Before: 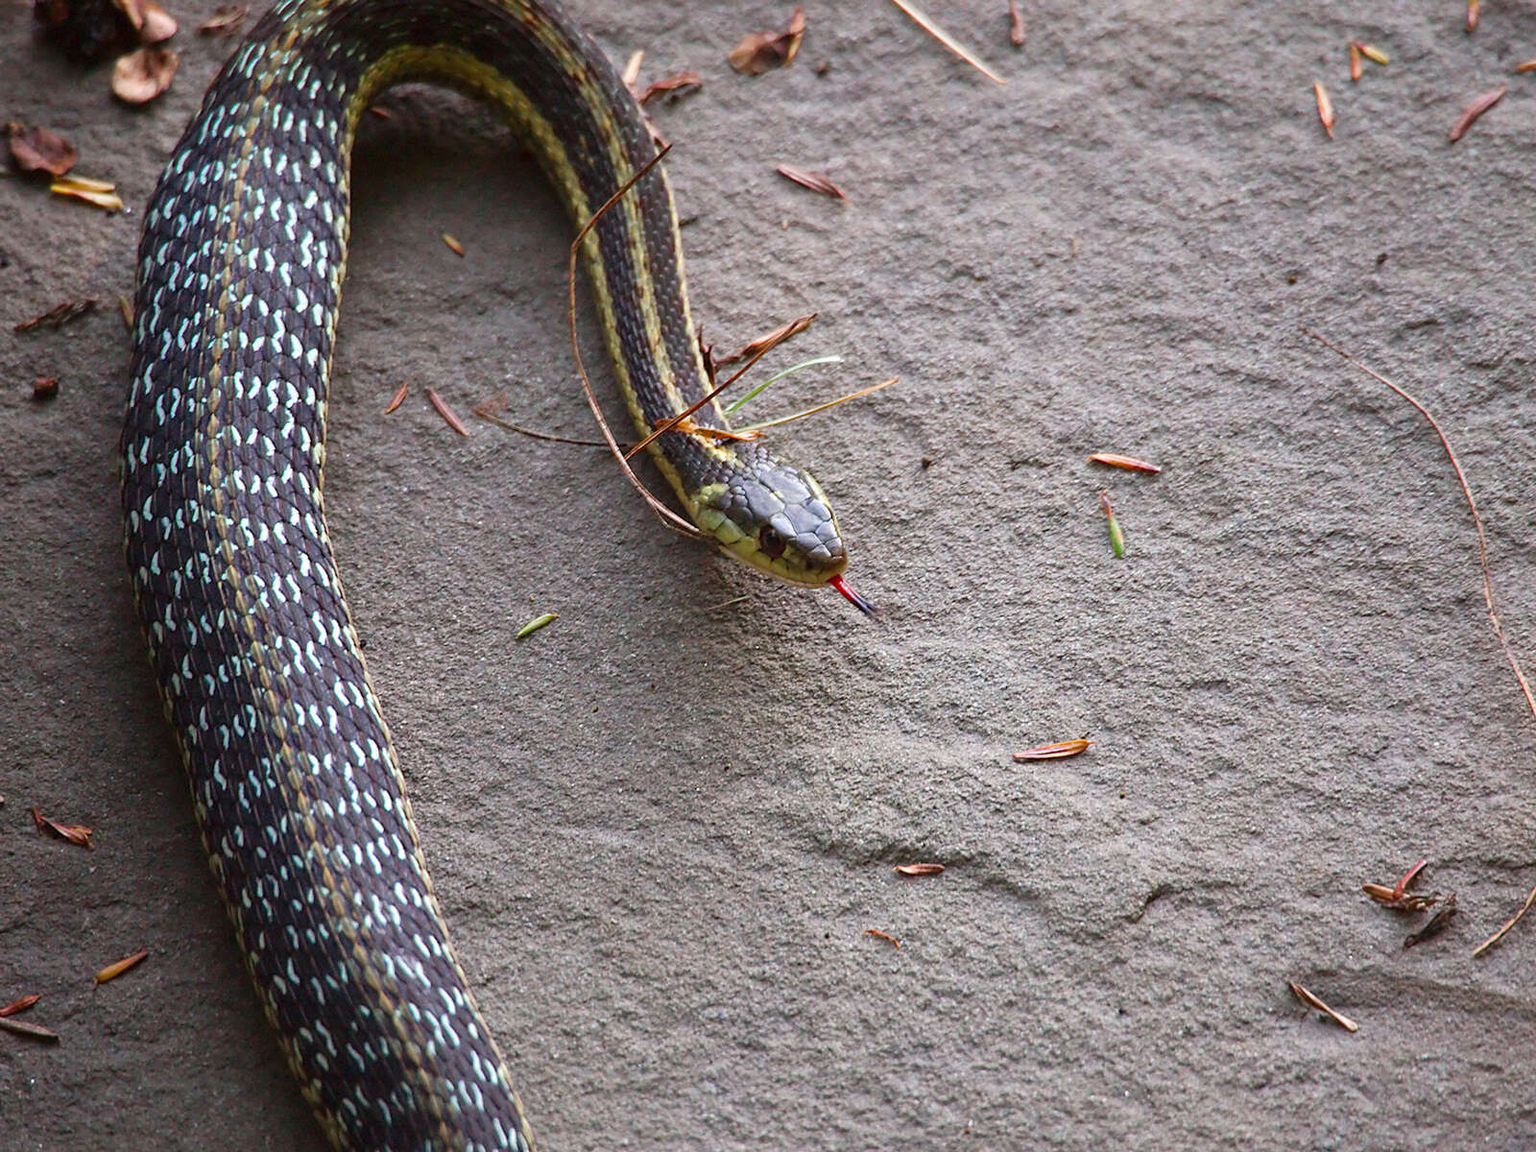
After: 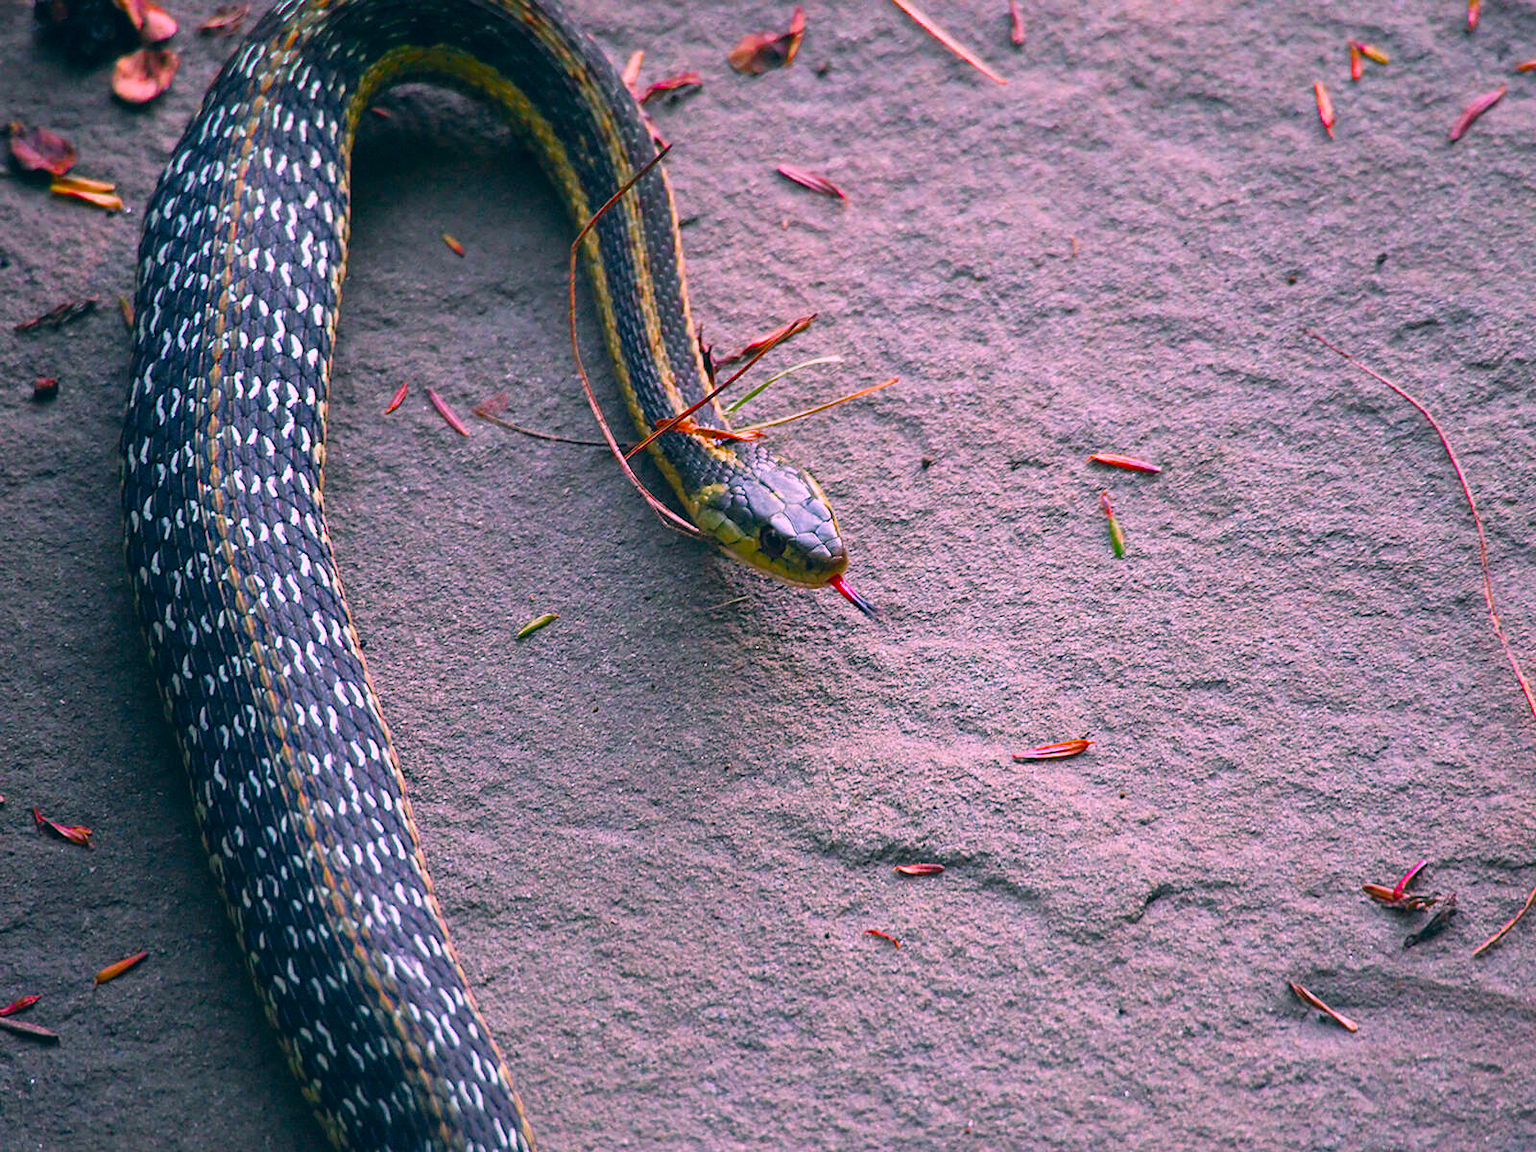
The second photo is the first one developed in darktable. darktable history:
color zones: curves: ch0 [(0, 0.48) (0.209, 0.398) (0.305, 0.332) (0.429, 0.493) (0.571, 0.5) (0.714, 0.5) (0.857, 0.5) (1, 0.48)]; ch1 [(0, 0.633) (0.143, 0.586) (0.286, 0.489) (0.429, 0.448) (0.571, 0.31) (0.714, 0.335) (0.857, 0.492) (1, 0.633)]; ch2 [(0, 0.448) (0.143, 0.498) (0.286, 0.5) (0.429, 0.5) (0.571, 0.5) (0.714, 0.5) (0.857, 0.5) (1, 0.448)]
color correction: highlights a* 17.03, highlights b* 0.205, shadows a* -15.38, shadows b* -14.56, saturation 1.5
